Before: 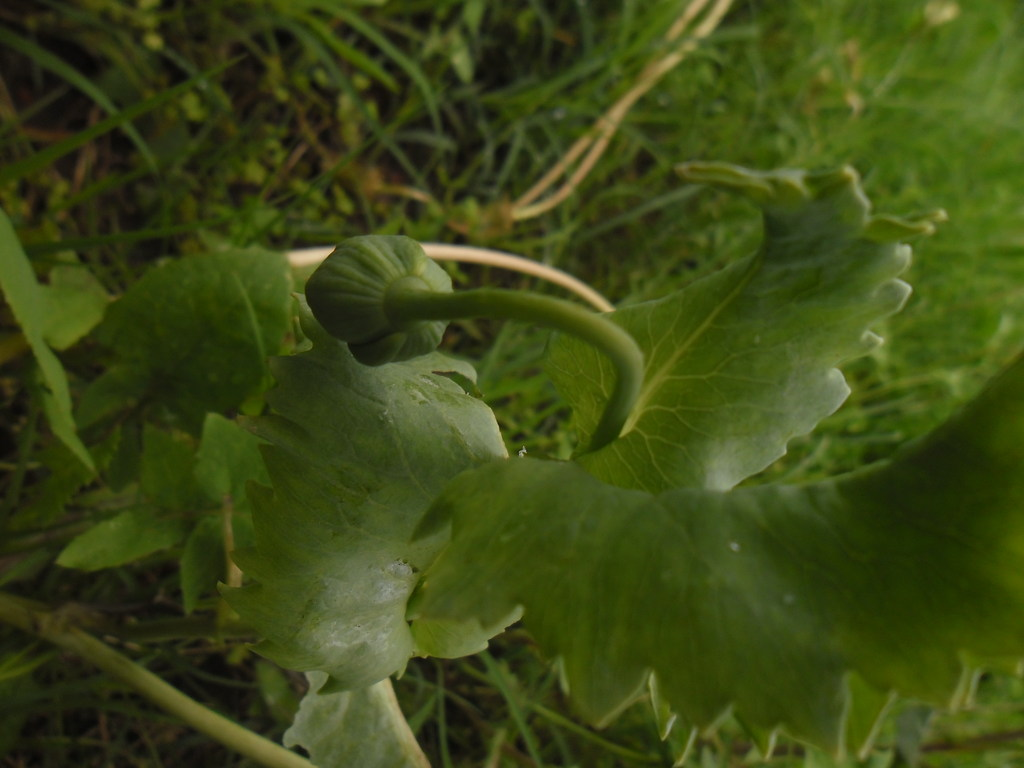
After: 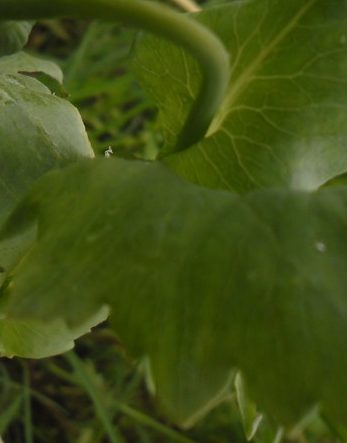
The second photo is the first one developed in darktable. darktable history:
crop: left 40.438%, top 39.191%, right 25.585%, bottom 3.084%
